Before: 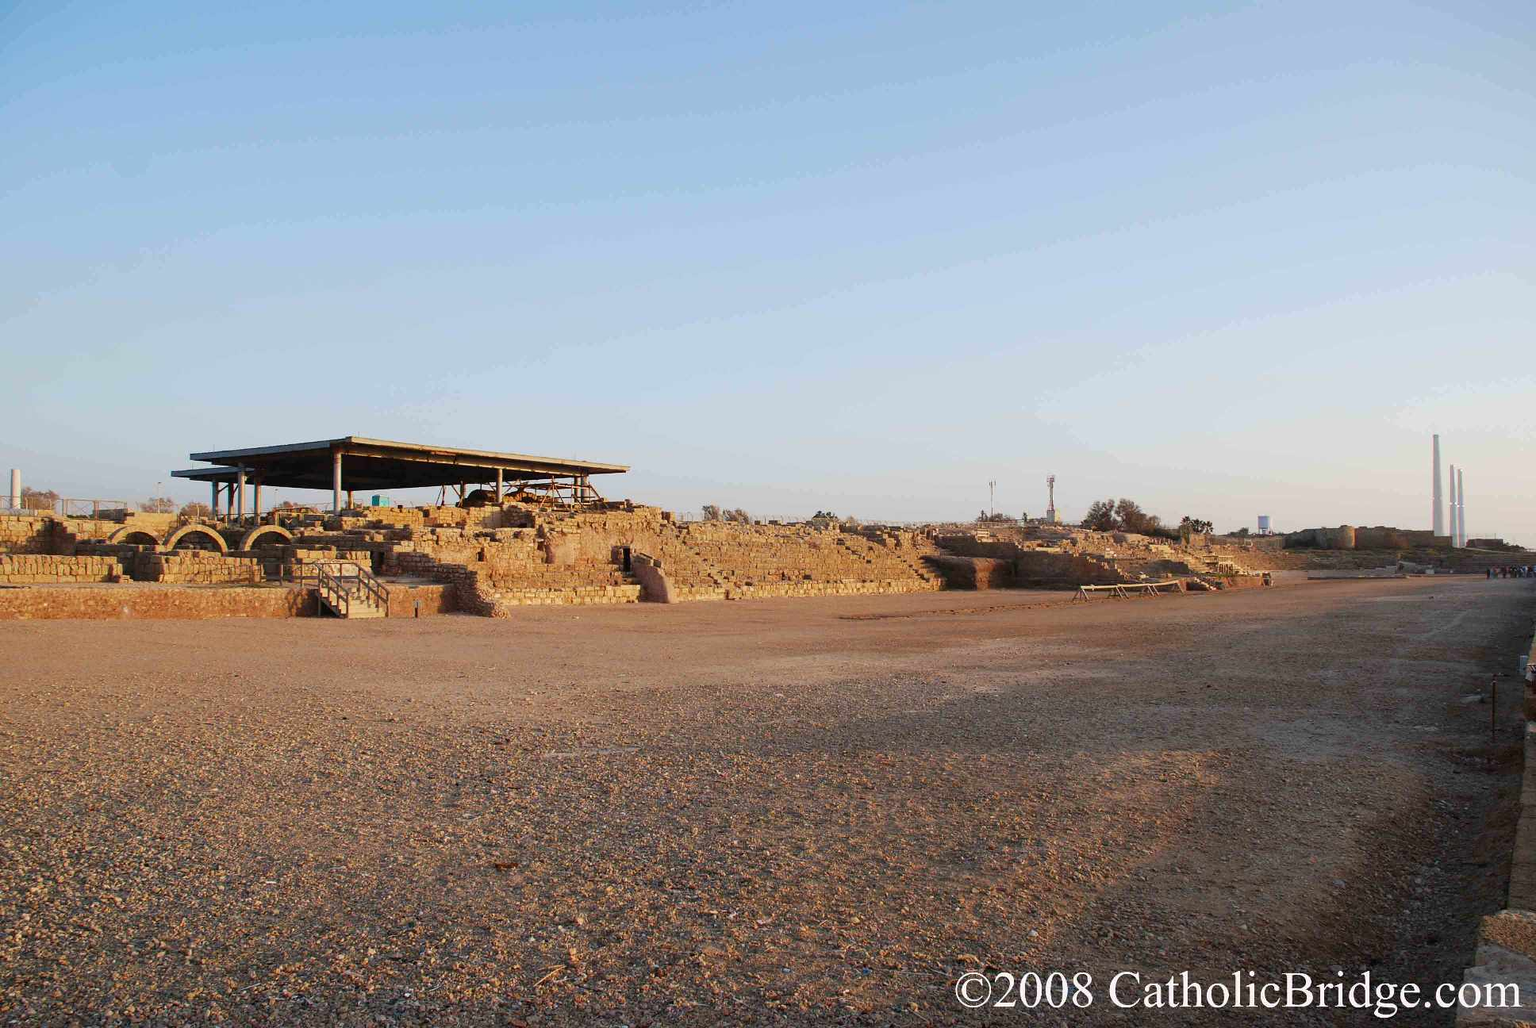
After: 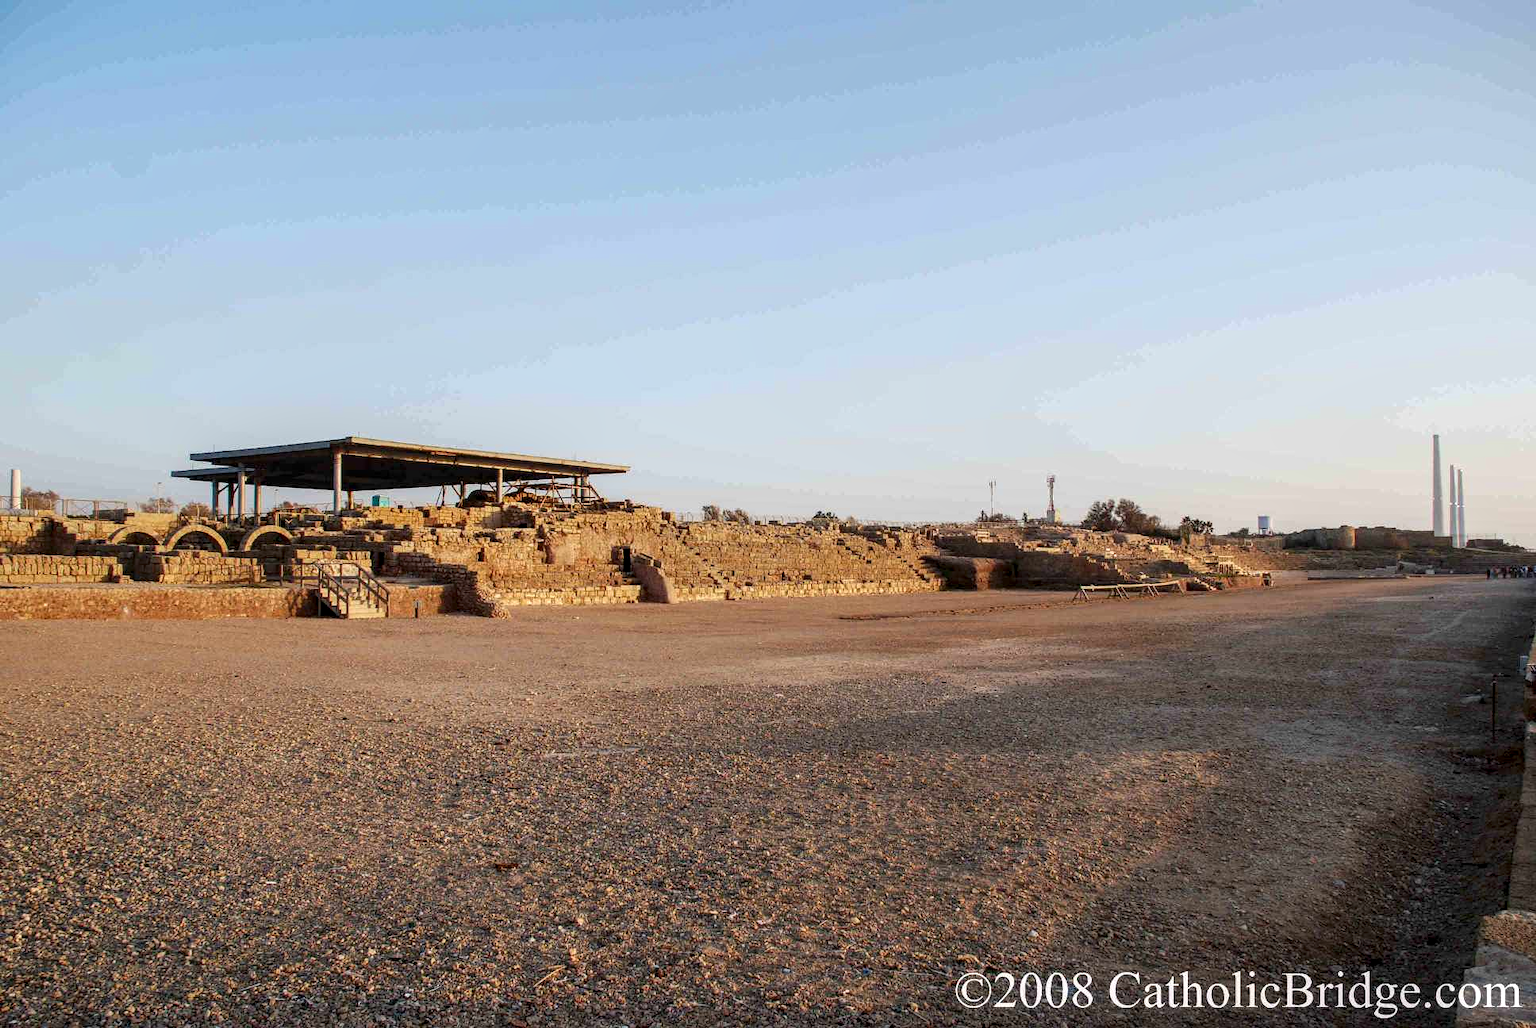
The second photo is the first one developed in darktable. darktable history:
local contrast: highlights 57%, detail 145%
